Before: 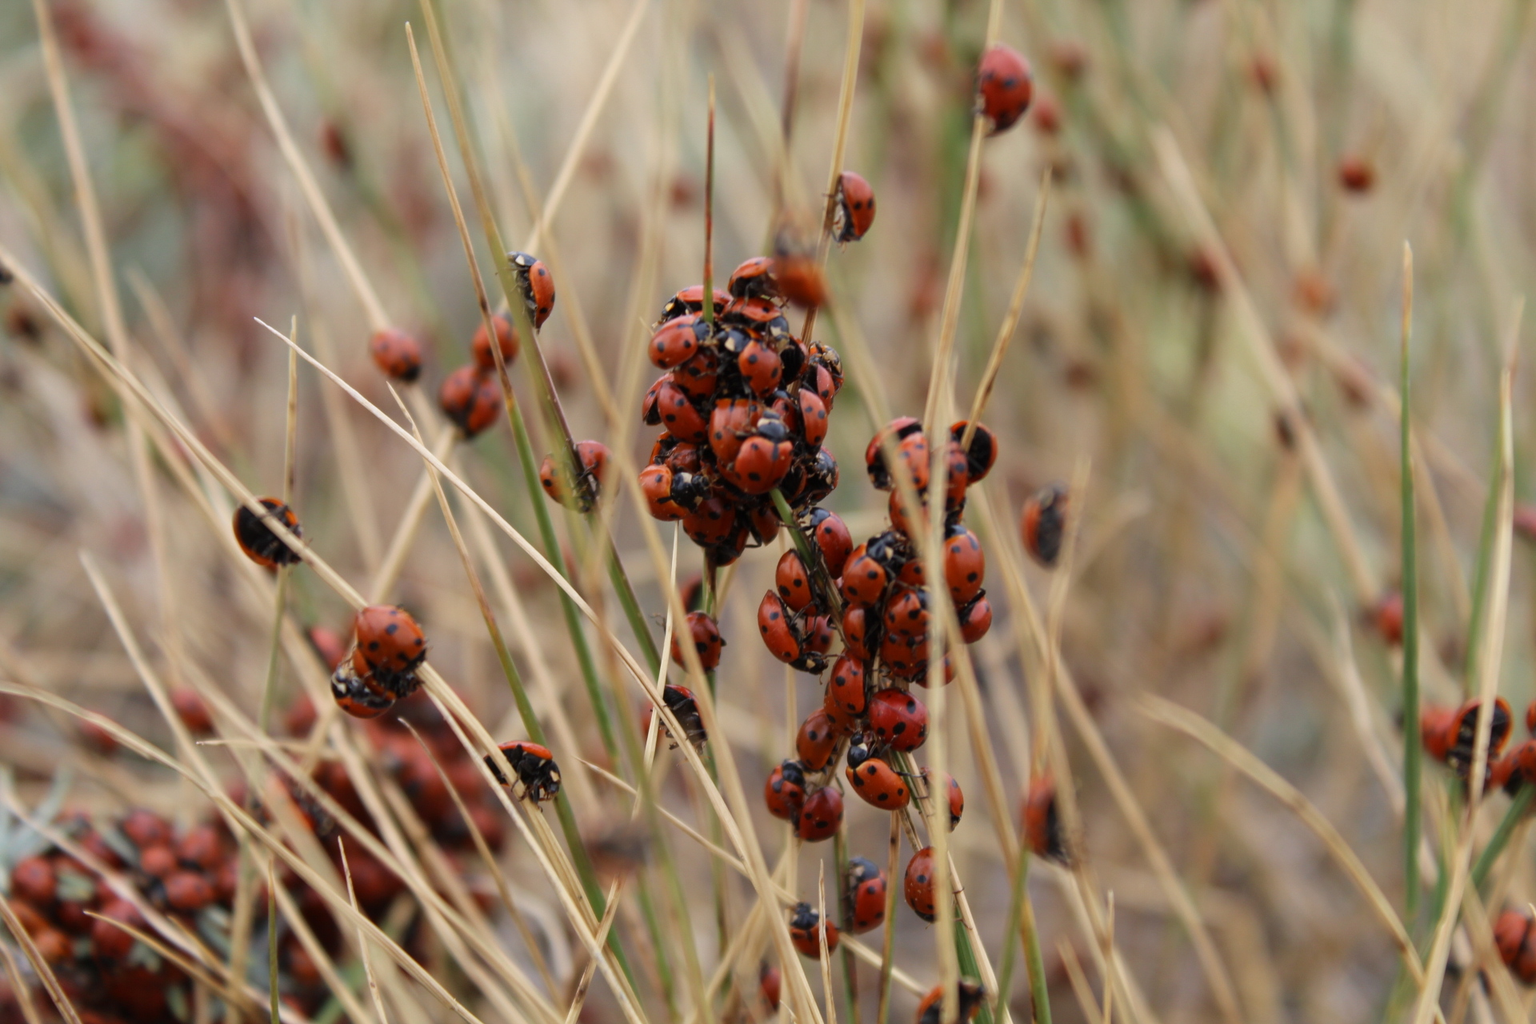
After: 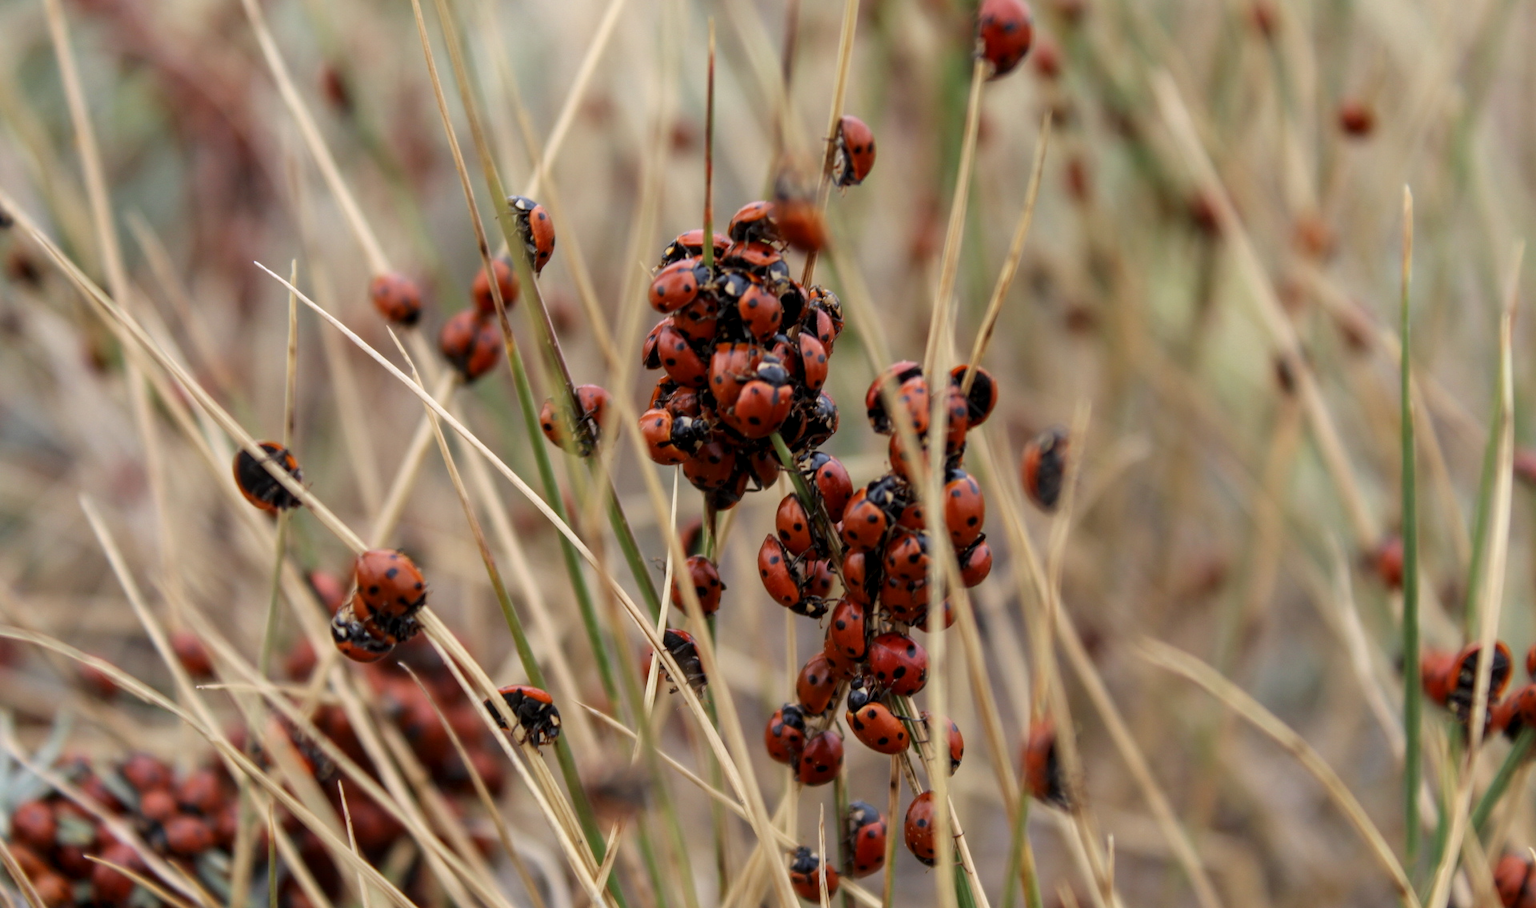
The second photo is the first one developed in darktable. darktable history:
crop and rotate: top 5.505%, bottom 5.752%
tone equalizer: mask exposure compensation -0.489 EV
local contrast: on, module defaults
